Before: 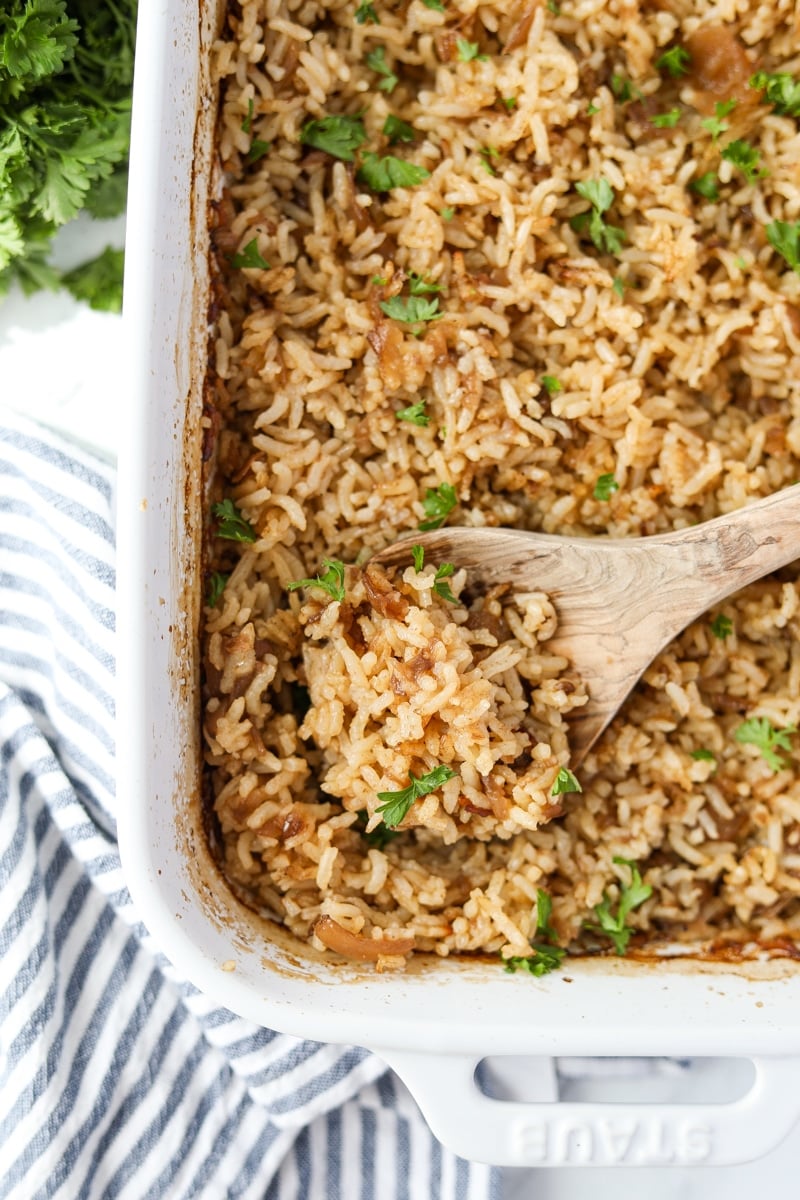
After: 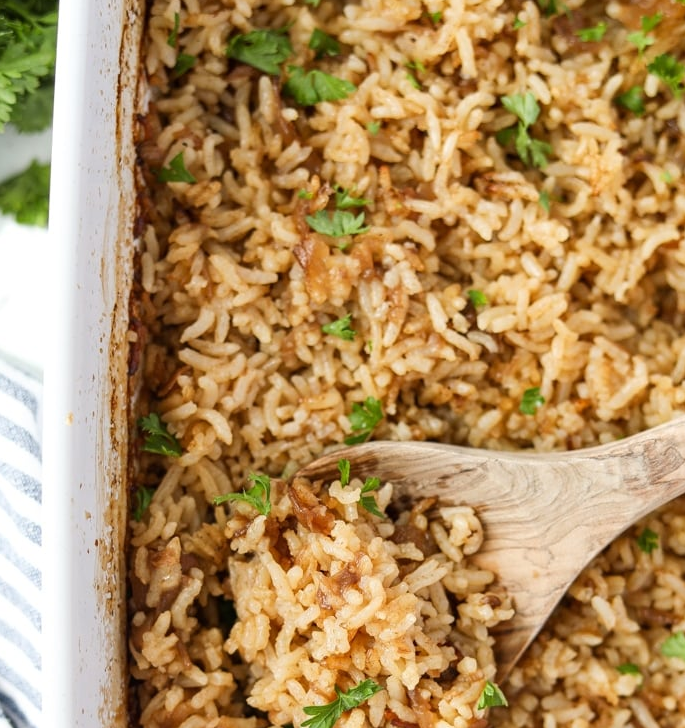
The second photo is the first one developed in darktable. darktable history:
crop and rotate: left 9.292%, top 7.226%, right 4.984%, bottom 32.1%
